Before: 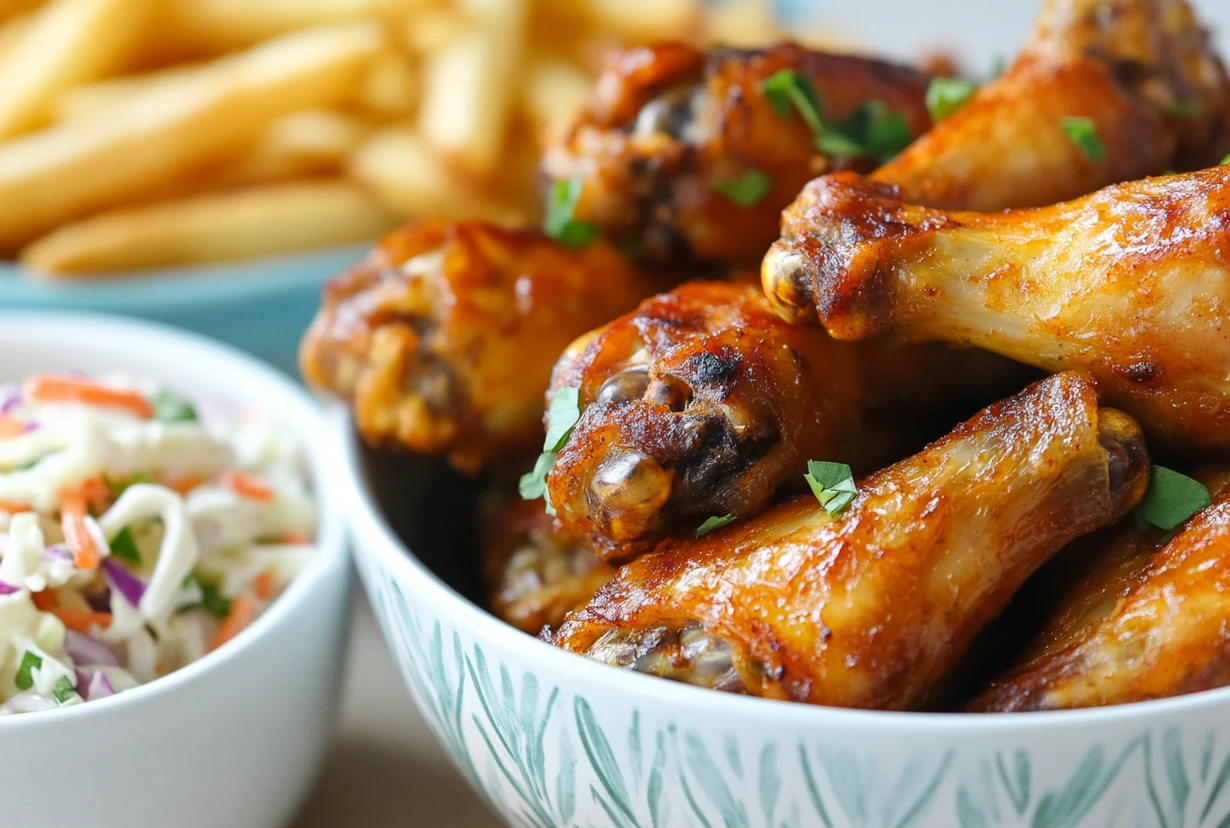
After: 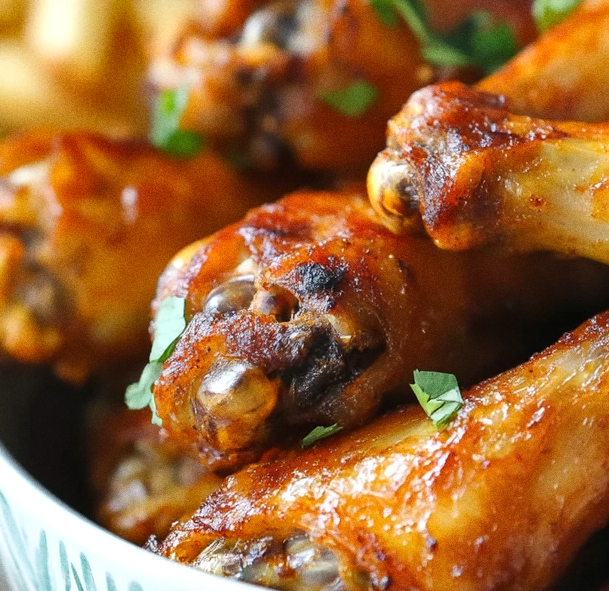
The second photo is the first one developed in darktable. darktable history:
crop: left 32.075%, top 10.976%, right 18.355%, bottom 17.596%
exposure: exposure 0.161 EV, compensate highlight preservation false
shadows and highlights: white point adjustment 0.05, highlights color adjustment 55.9%, soften with gaussian
grain: coarseness 0.47 ISO
